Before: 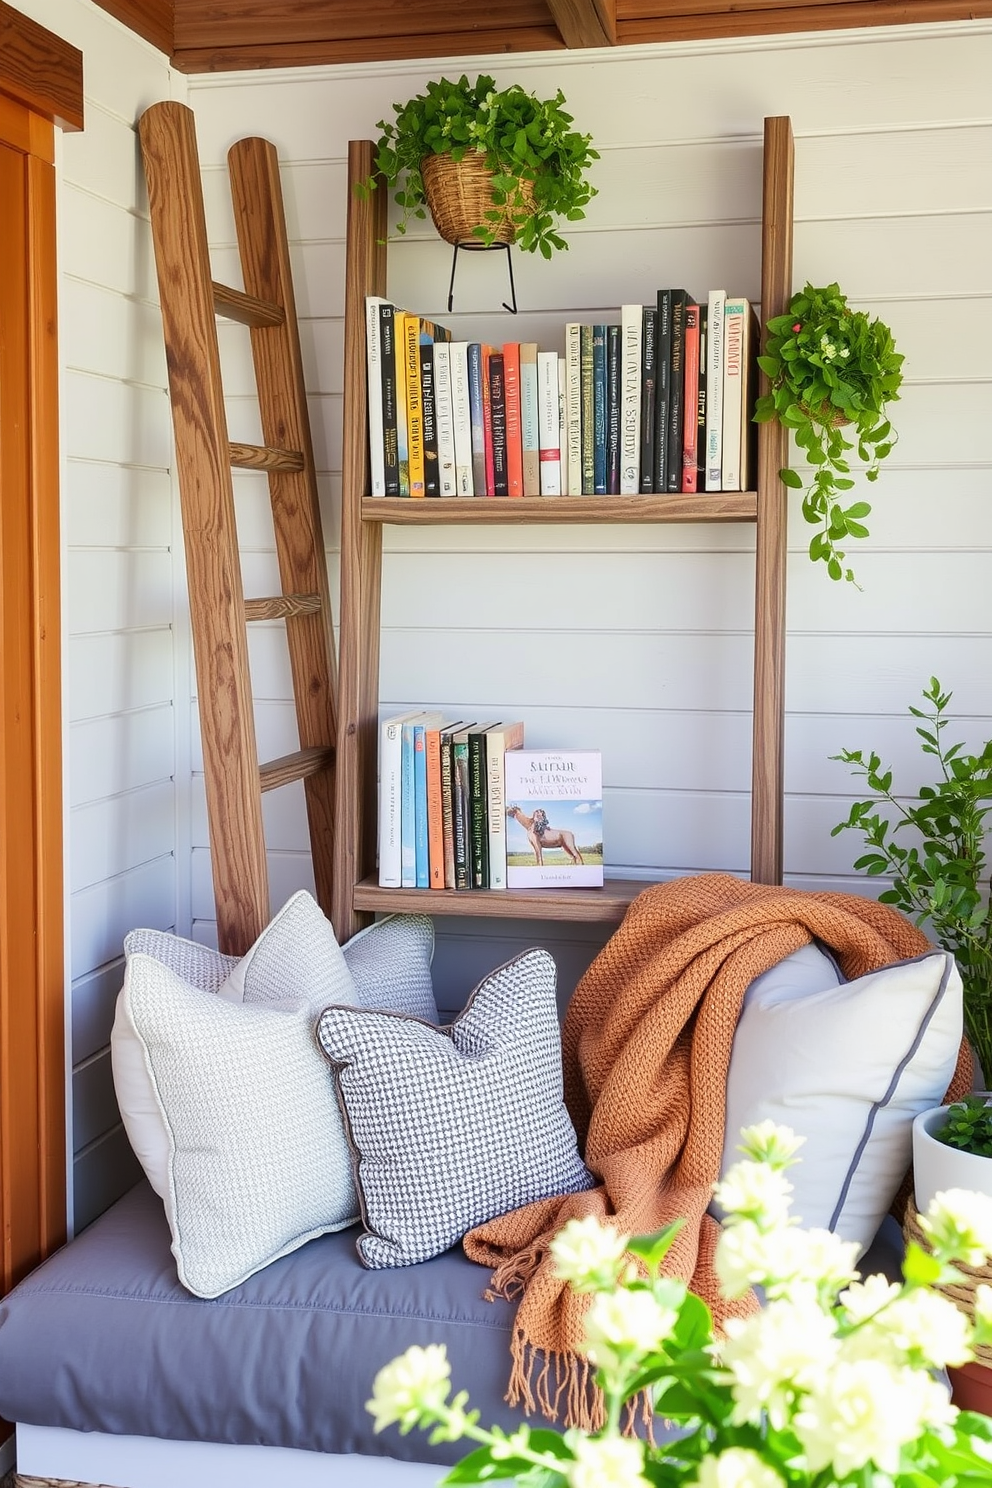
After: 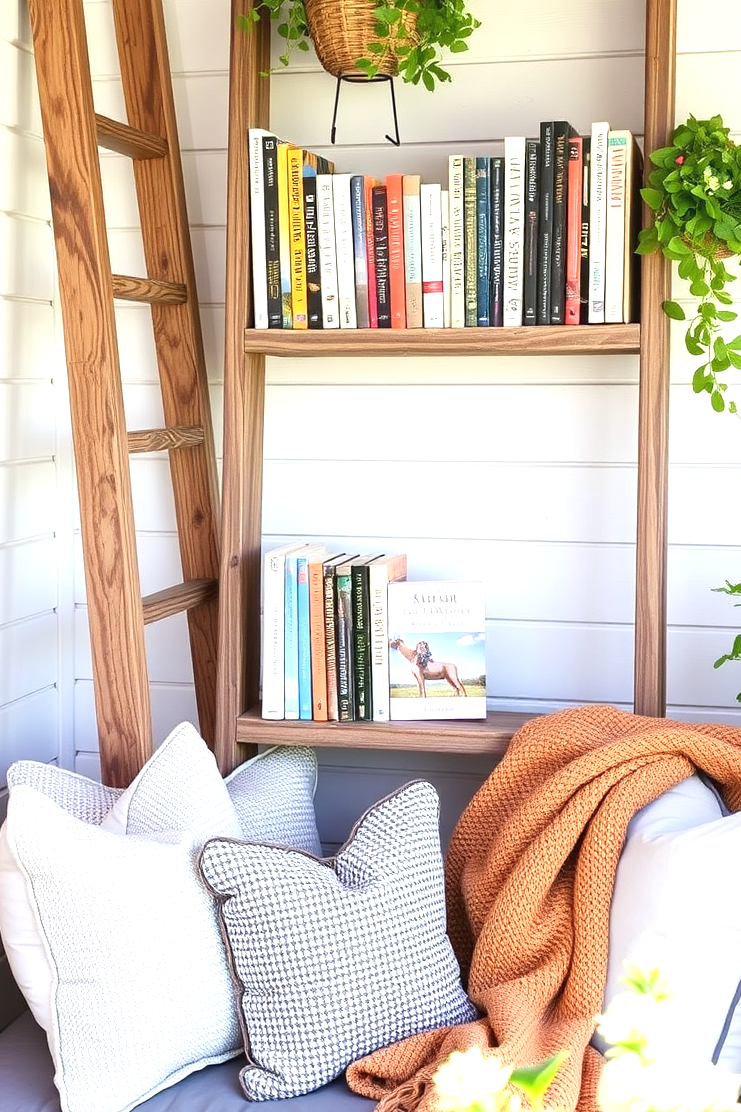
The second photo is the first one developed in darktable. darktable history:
crop and rotate: left 11.831%, top 11.346%, right 13.429%, bottom 13.899%
exposure: black level correction 0, exposure 0.7 EV, compensate exposure bias true, compensate highlight preservation false
